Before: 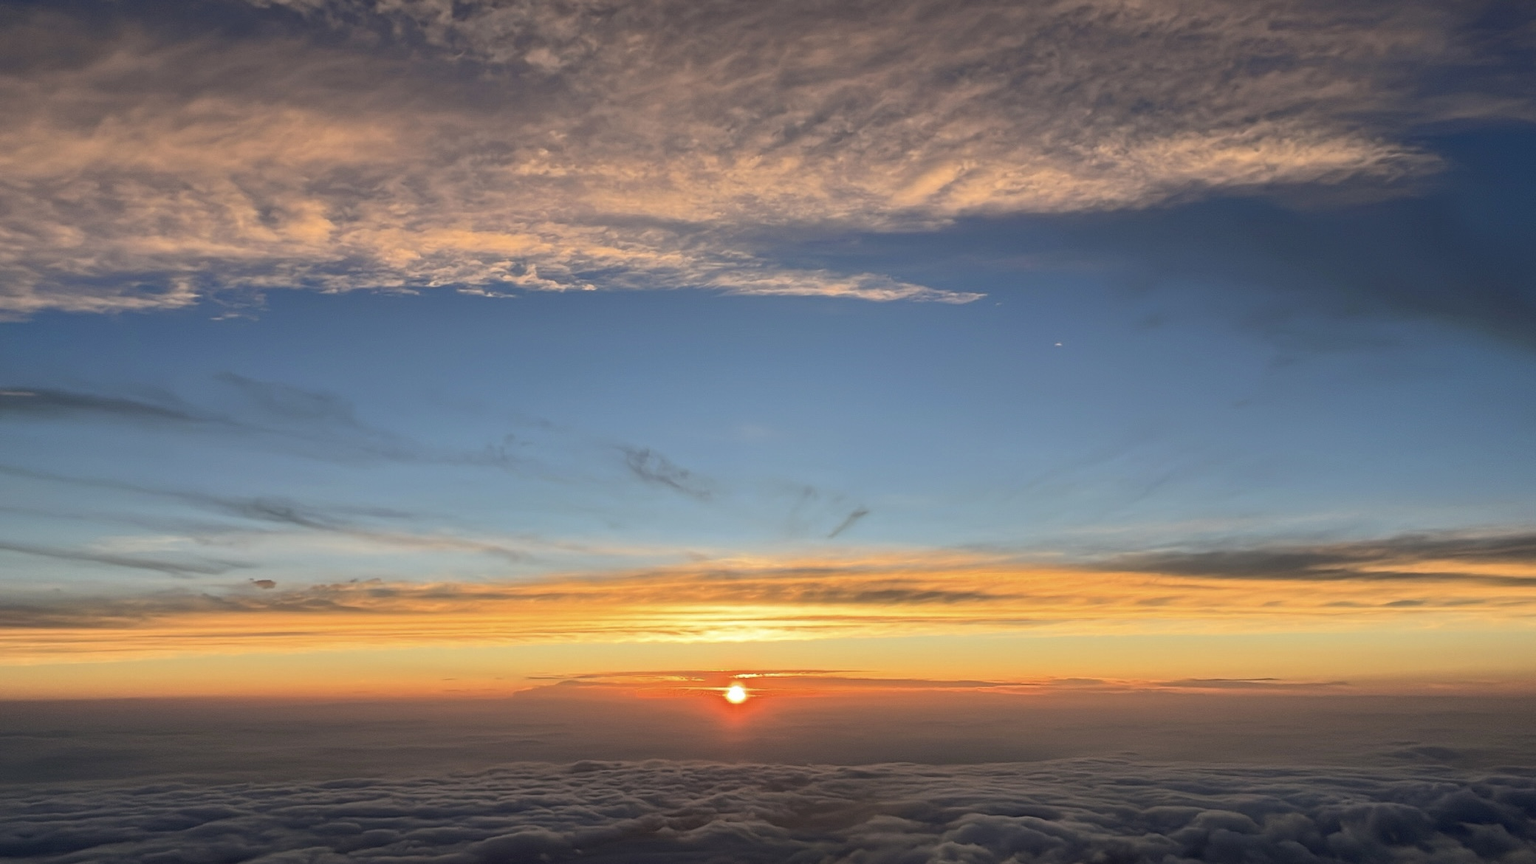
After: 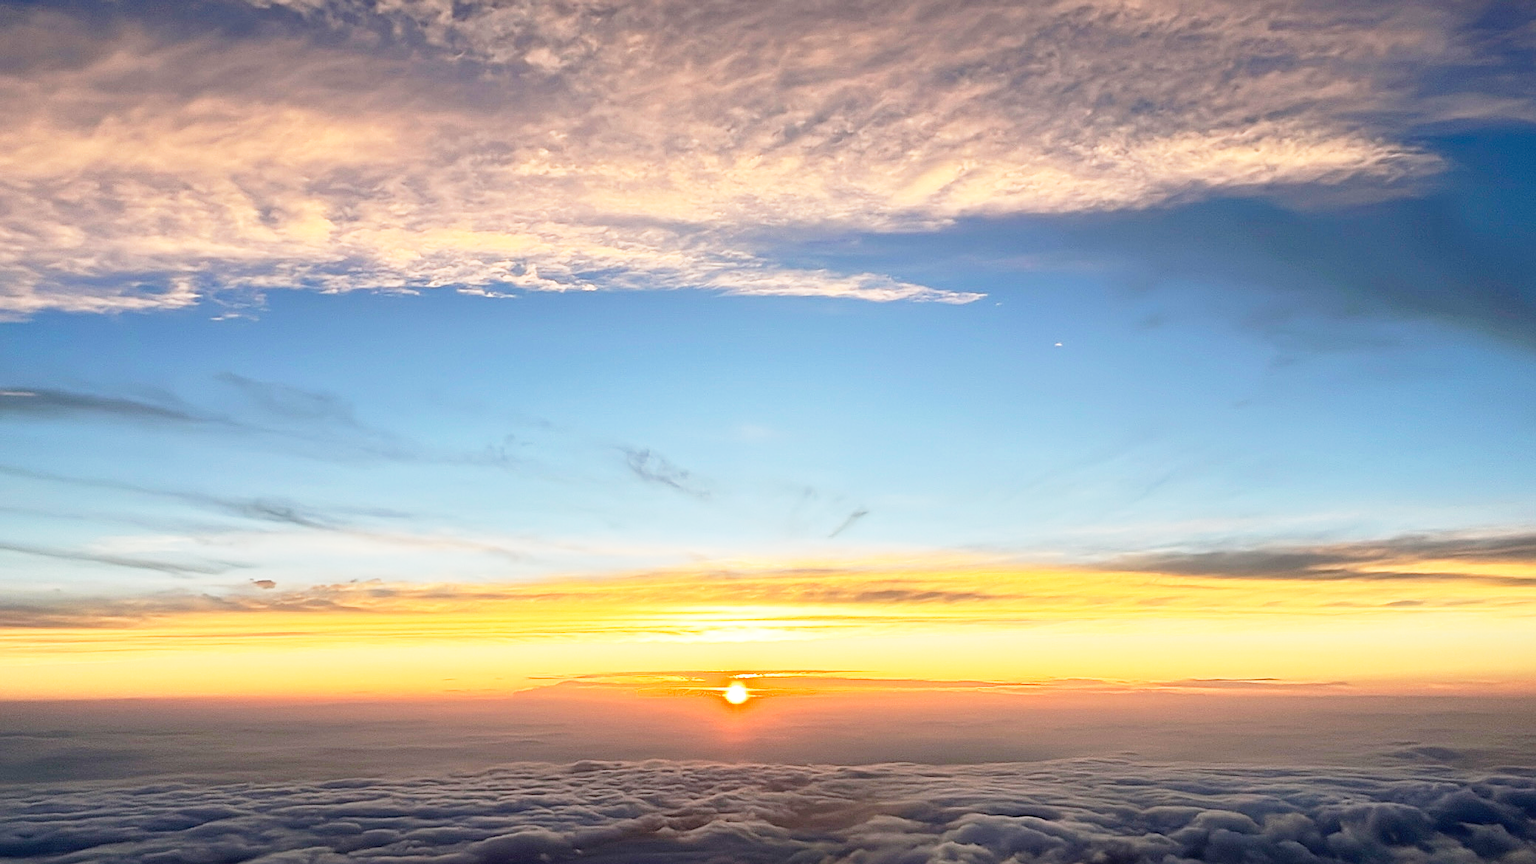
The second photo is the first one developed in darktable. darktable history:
sharpen: on, module defaults
base curve: curves: ch0 [(0, 0) (0.012, 0.01) (0.073, 0.168) (0.31, 0.711) (0.645, 0.957) (1, 1)], preserve colors none
